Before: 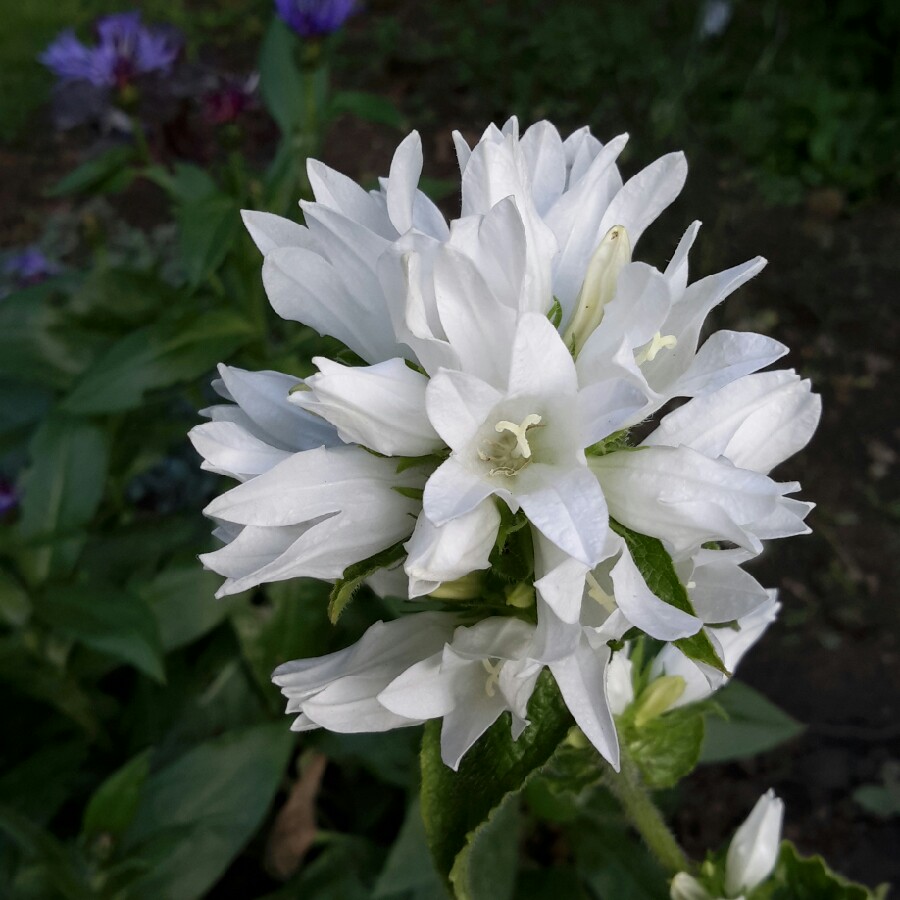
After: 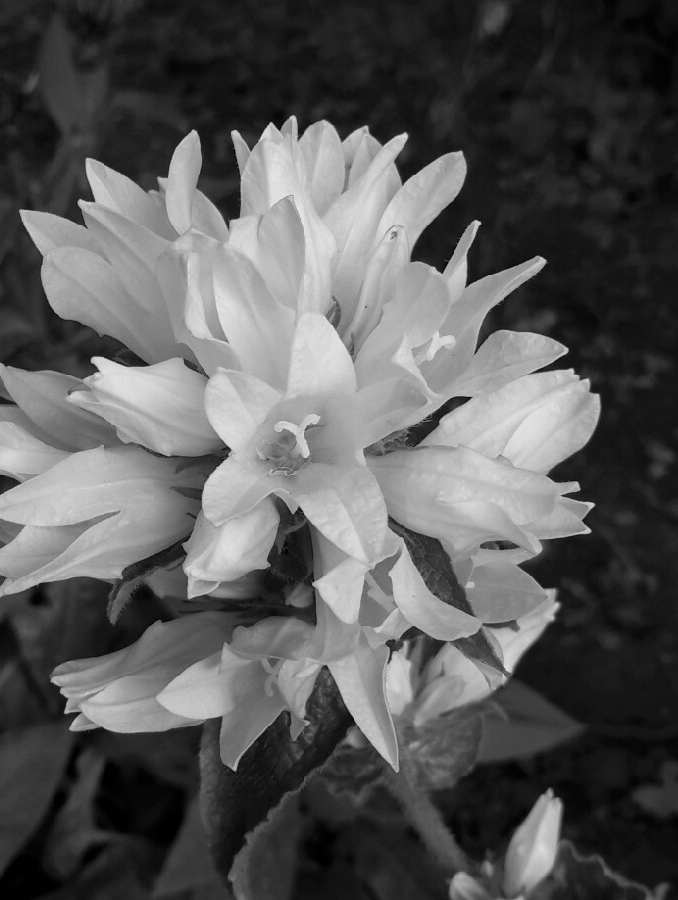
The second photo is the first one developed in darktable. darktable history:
color calibration: output R [0.999, 0.026, -0.11, 0], output G [-0.019, 1.037, -0.099, 0], output B [0.022, -0.023, 0.902, 0], illuminant custom, x 0.367, y 0.392, temperature 4437.75 K, clip negative RGB from gamut false
color correction: highlights a* -2.73, highlights b* -2.09, shadows a* 2.41, shadows b* 2.73
monochrome: a 32, b 64, size 2.3, highlights 1
crop and rotate: left 24.6%
